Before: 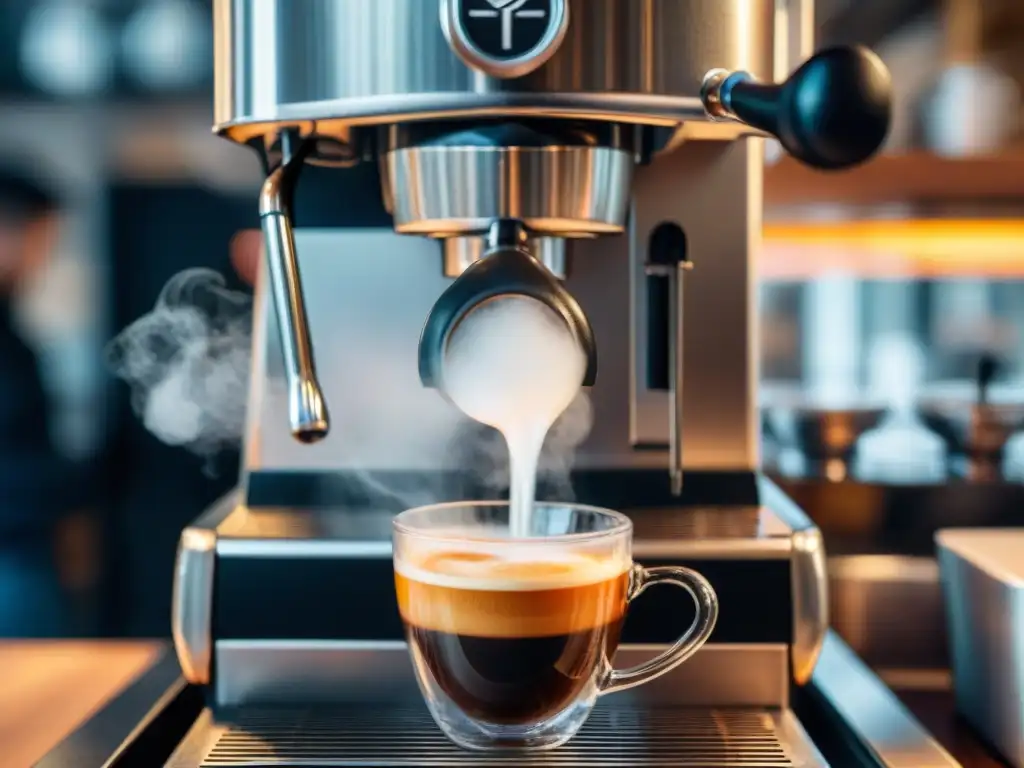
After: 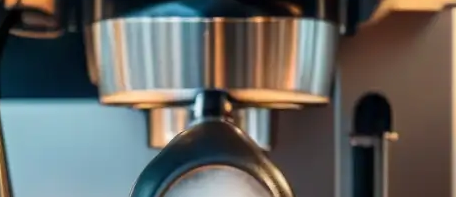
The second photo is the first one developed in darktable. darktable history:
crop: left 28.845%, top 16.798%, right 26.584%, bottom 57.525%
